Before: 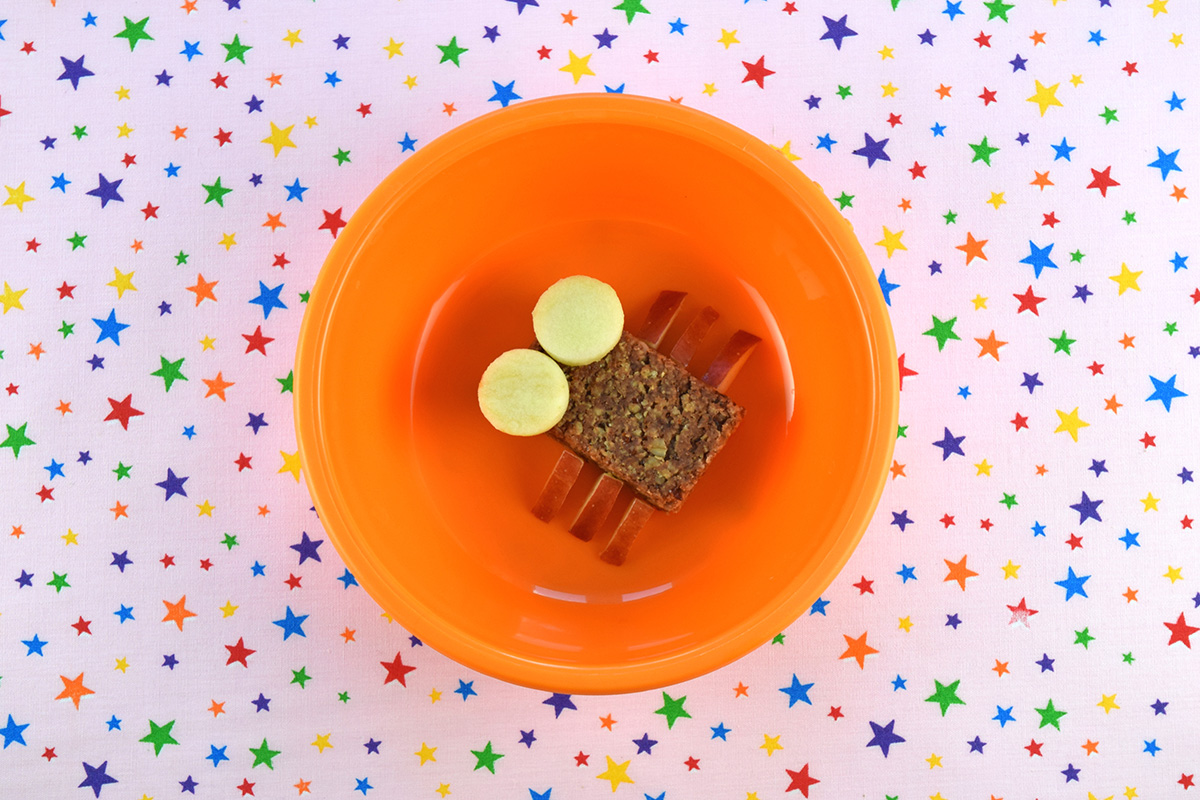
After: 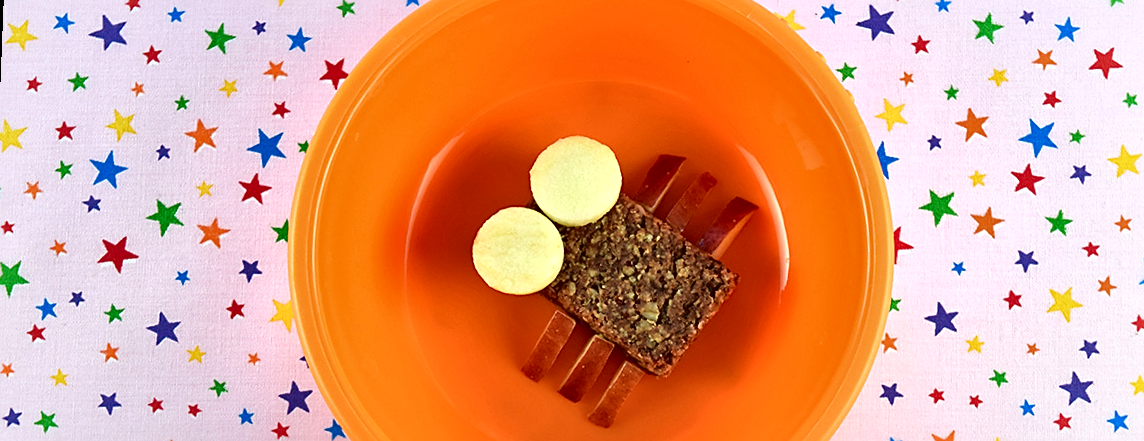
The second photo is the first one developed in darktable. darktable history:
local contrast: mode bilateral grid, contrast 70, coarseness 75, detail 180%, midtone range 0.2
sharpen: on, module defaults
crop: left 1.744%, top 19.225%, right 5.069%, bottom 28.357%
rotate and perspective: rotation 2.27°, automatic cropping off
